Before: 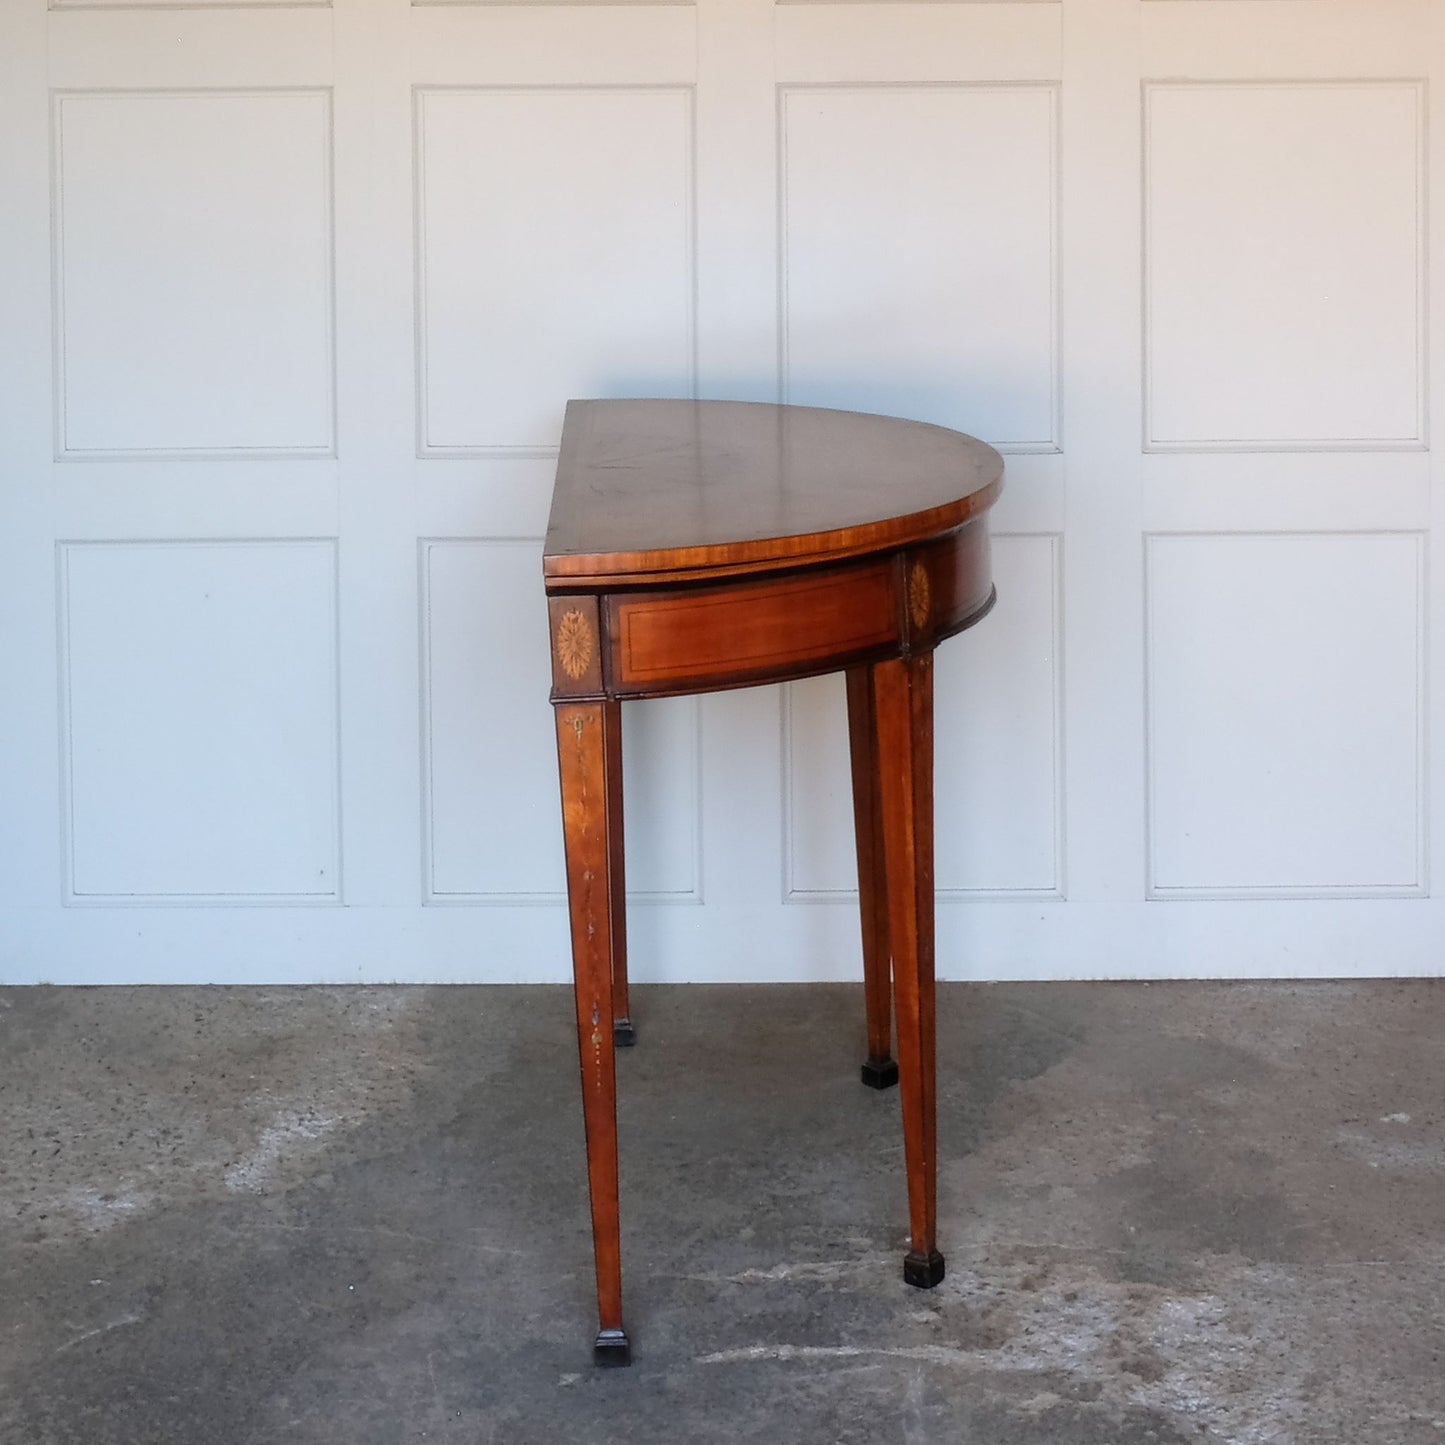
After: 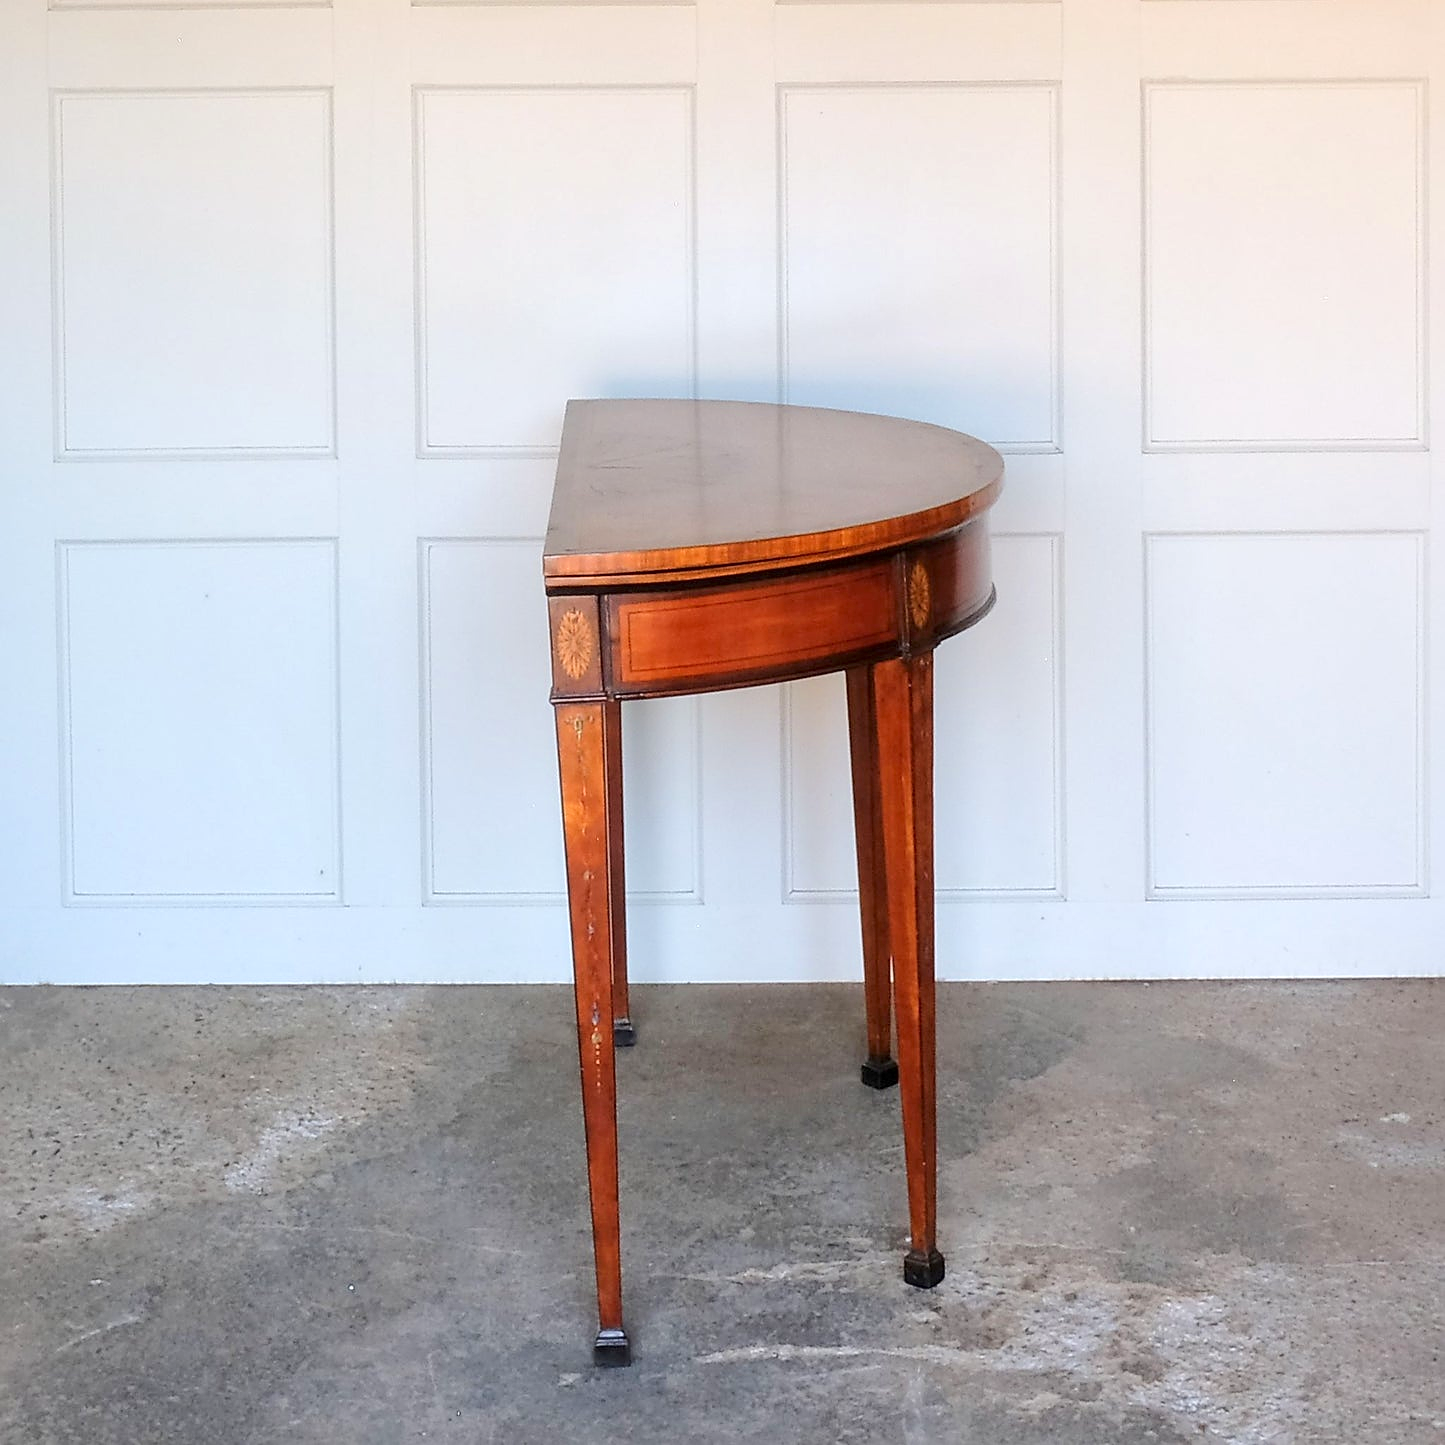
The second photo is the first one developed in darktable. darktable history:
tone equalizer: -8 EV 0.993 EV, -7 EV 1.04 EV, -6 EV 1.03 EV, -5 EV 0.977 EV, -4 EV 1.02 EV, -3 EV 0.73 EV, -2 EV 0.491 EV, -1 EV 0.231 EV, edges refinement/feathering 500, mask exposure compensation -1.57 EV, preserve details no
local contrast: mode bilateral grid, contrast 19, coarseness 51, detail 119%, midtone range 0.2
sharpen: on, module defaults
